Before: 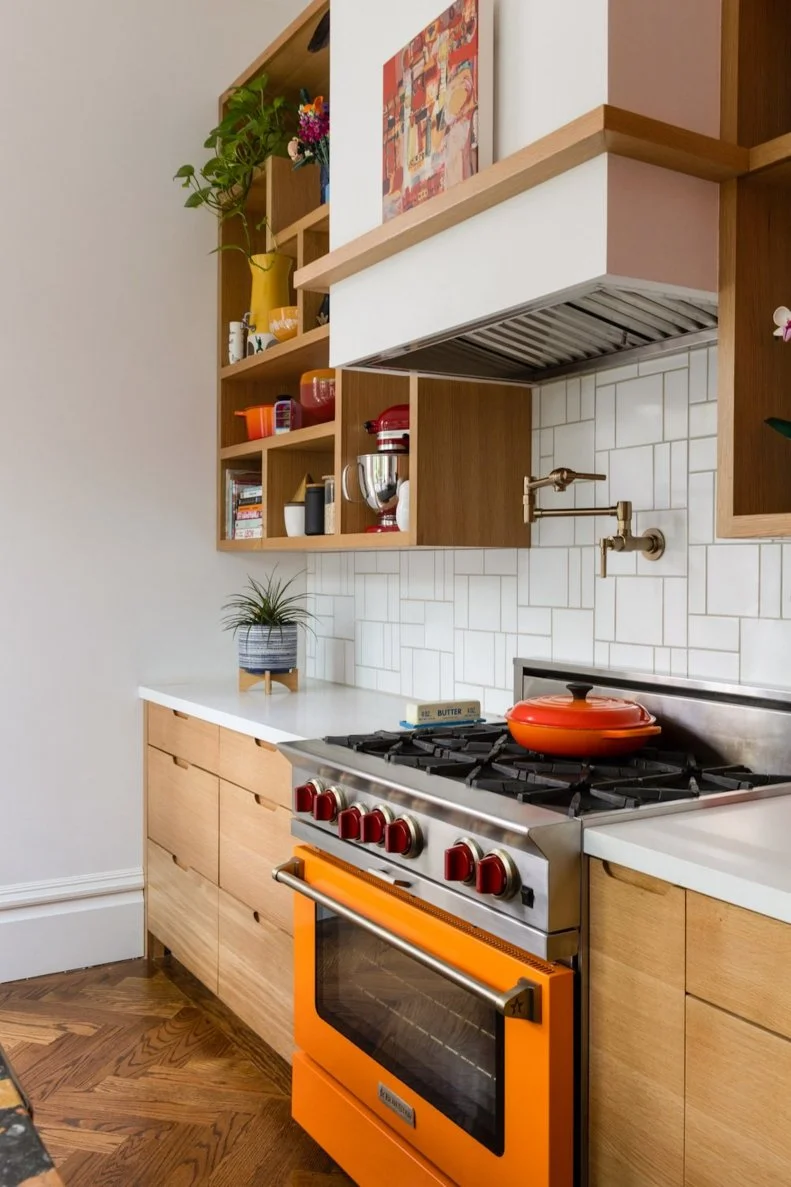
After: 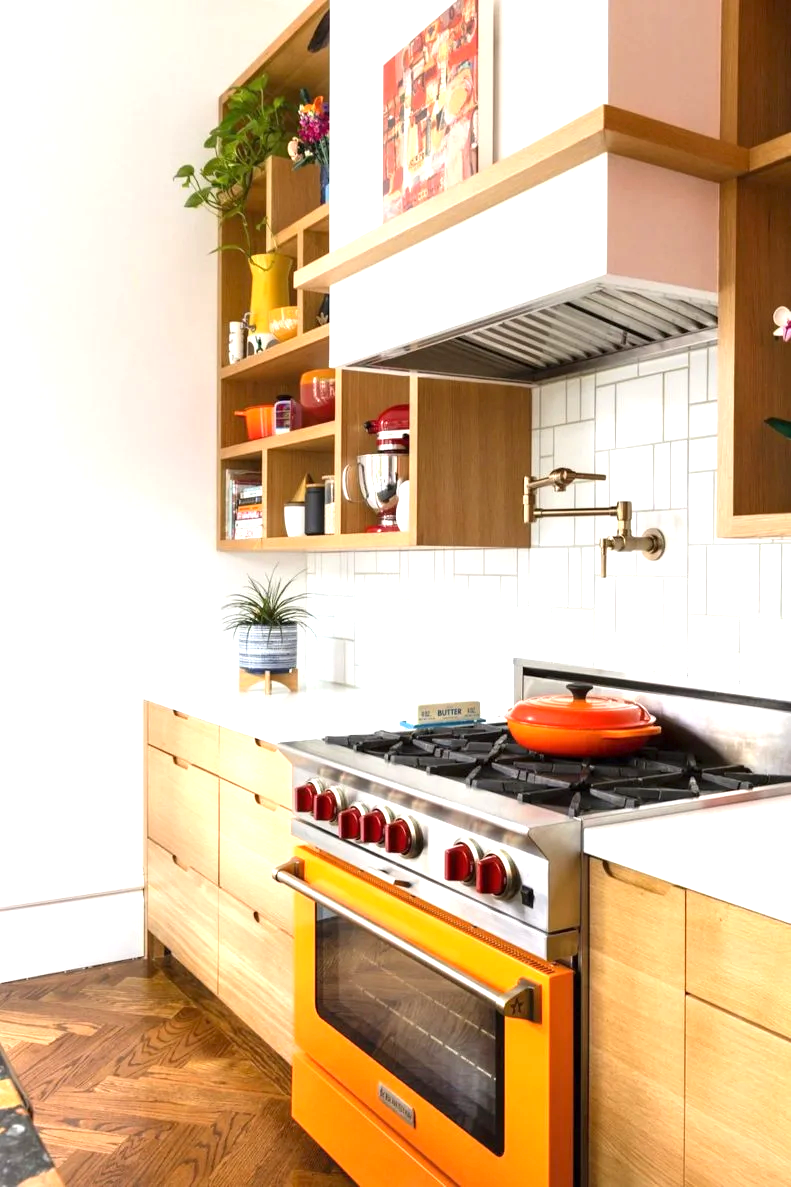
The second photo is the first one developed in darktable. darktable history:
exposure: exposure 1.217 EV, compensate highlight preservation false
